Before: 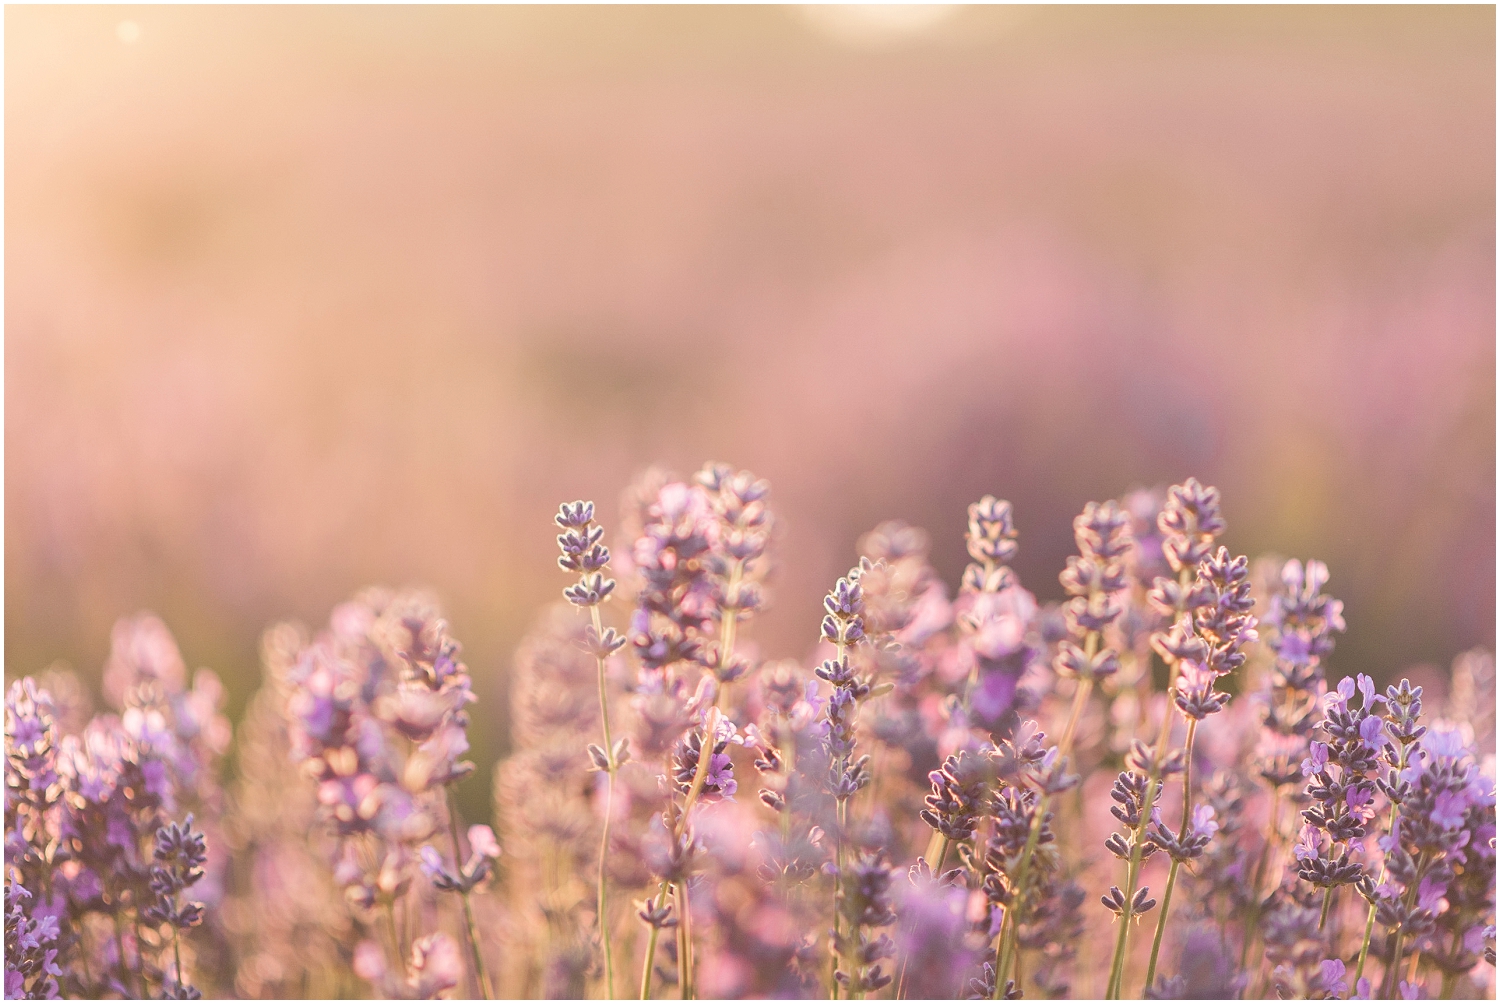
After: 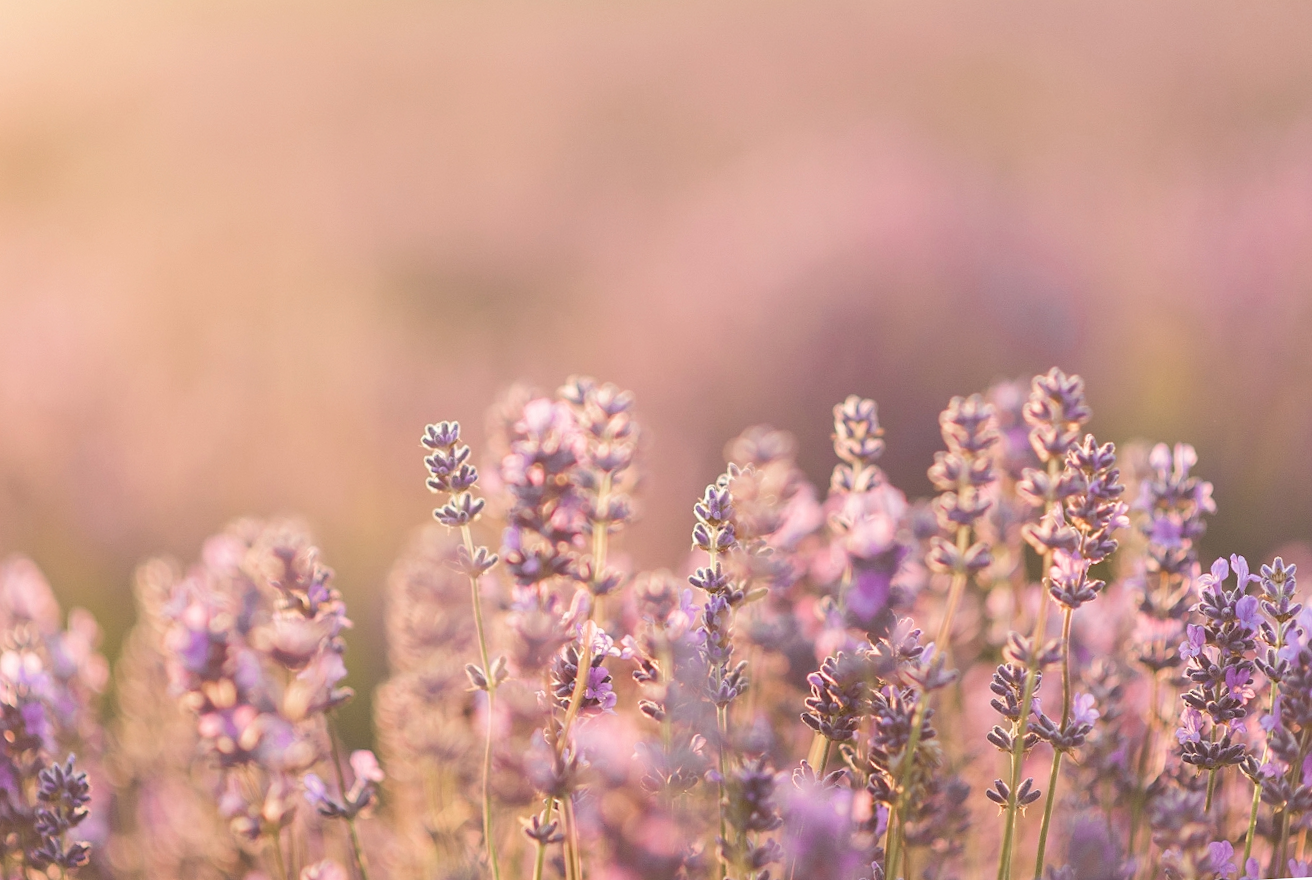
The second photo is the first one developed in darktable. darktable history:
exposure: compensate highlight preservation false
crop and rotate: angle 2.92°, left 5.979%, top 5.722%
